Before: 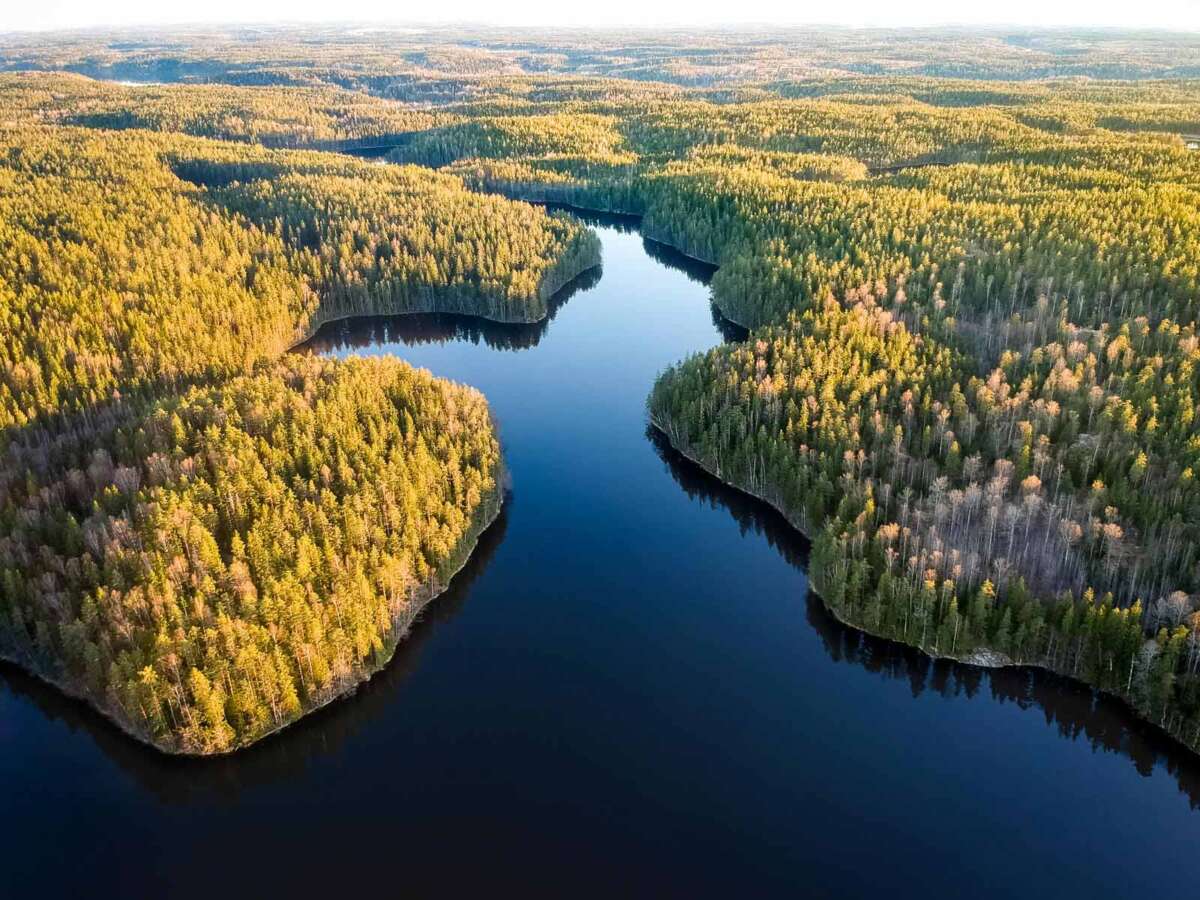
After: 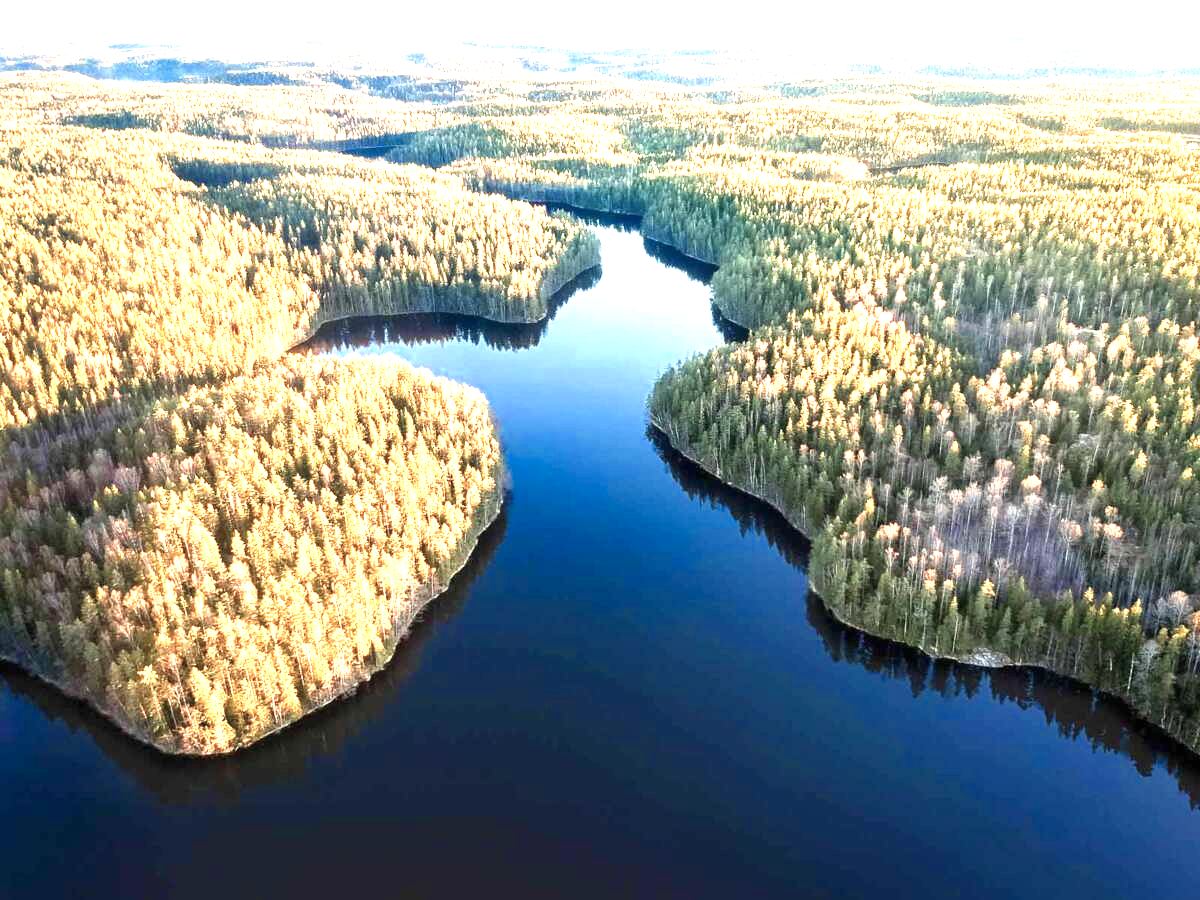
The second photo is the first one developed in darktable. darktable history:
exposure: black level correction 0, exposure 1.455 EV, compensate highlight preservation false
color zones: curves: ch0 [(0, 0.473) (0.001, 0.473) (0.226, 0.548) (0.4, 0.589) (0.525, 0.54) (0.728, 0.403) (0.999, 0.473) (1, 0.473)]; ch1 [(0, 0.619) (0.001, 0.619) (0.234, 0.388) (0.4, 0.372) (0.528, 0.422) (0.732, 0.53) (0.999, 0.619) (1, 0.619)]; ch2 [(0, 0.547) (0.001, 0.547) (0.226, 0.45) (0.4, 0.525) (0.525, 0.585) (0.8, 0.511) (0.999, 0.547) (1, 0.547)]
